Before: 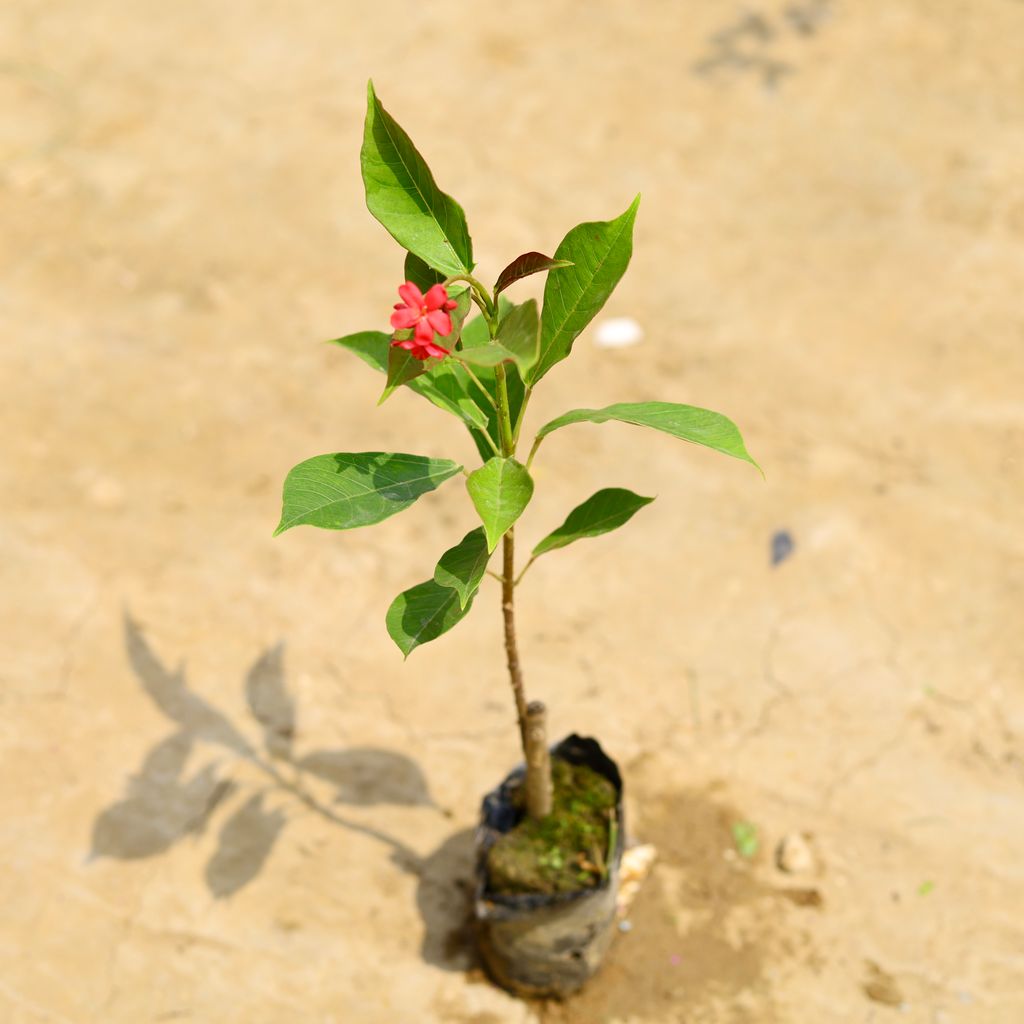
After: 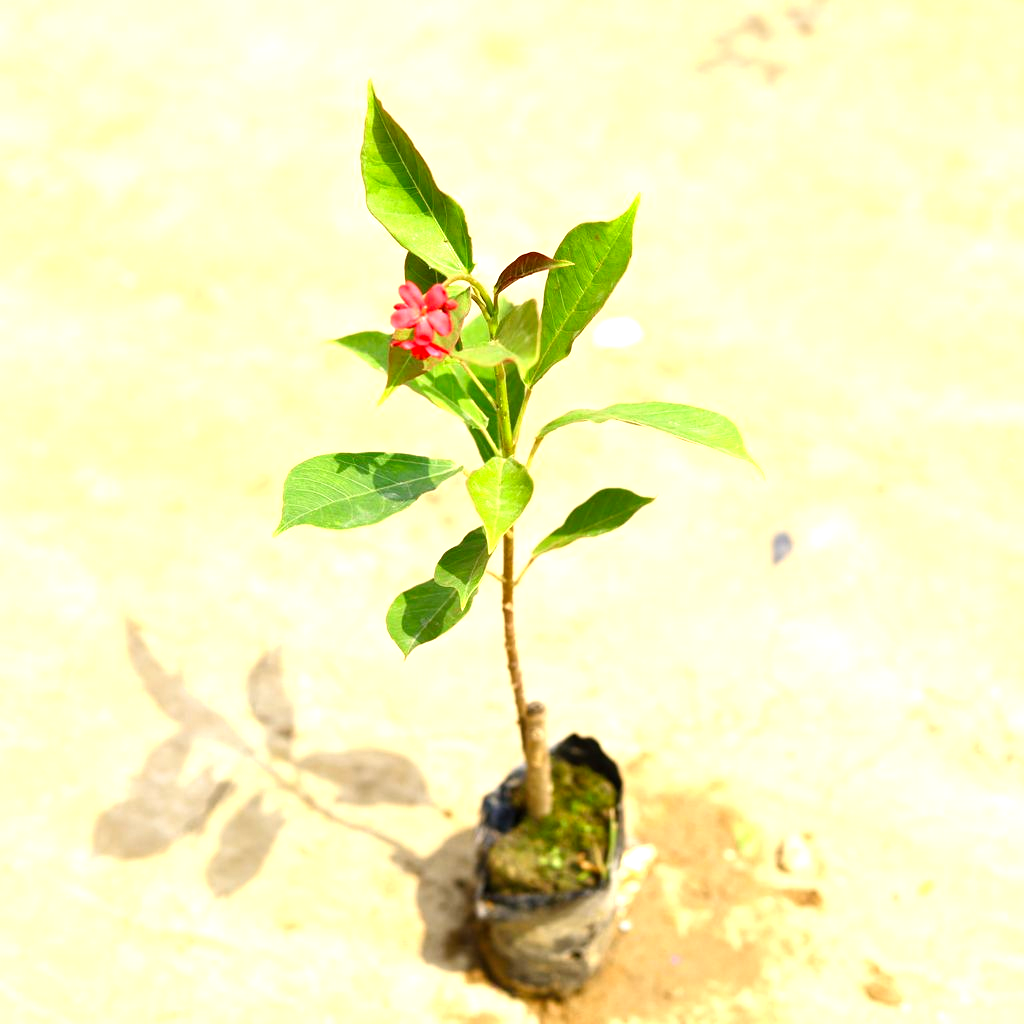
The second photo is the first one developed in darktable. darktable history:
levels: levels [0, 0.374, 0.749]
